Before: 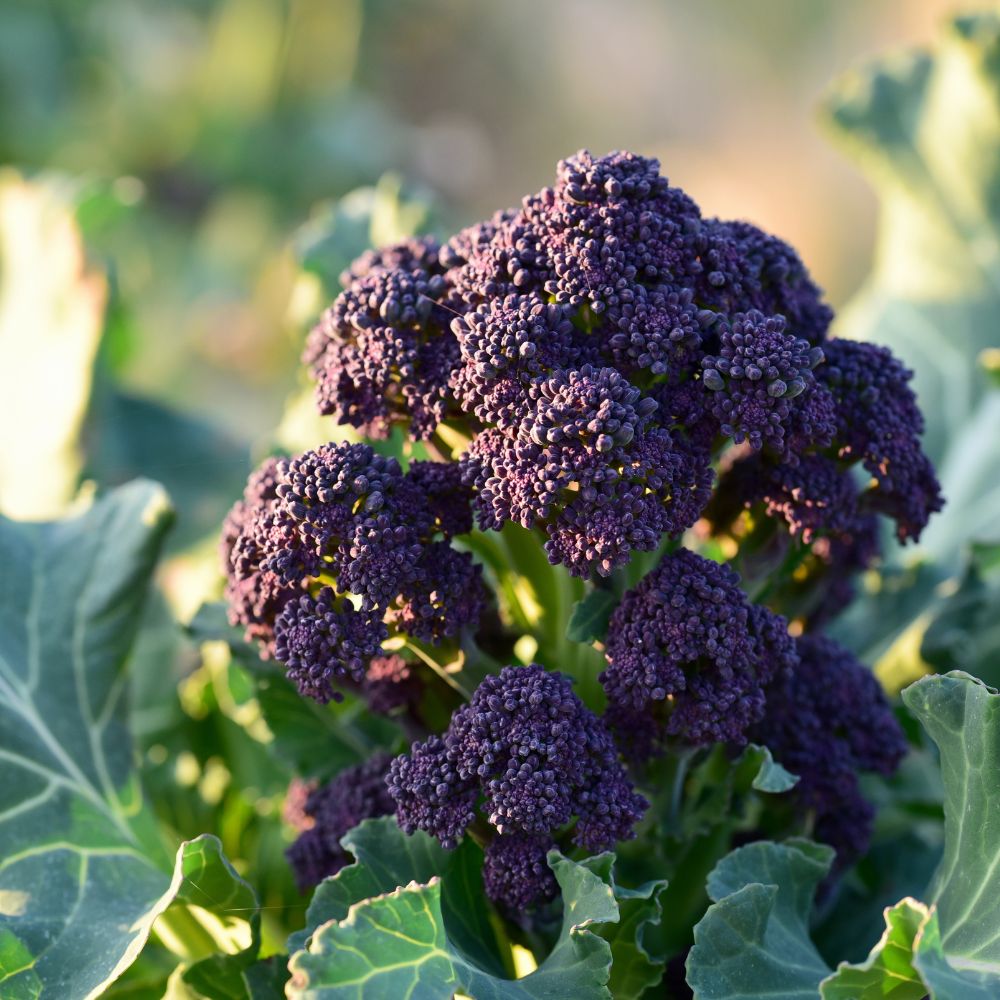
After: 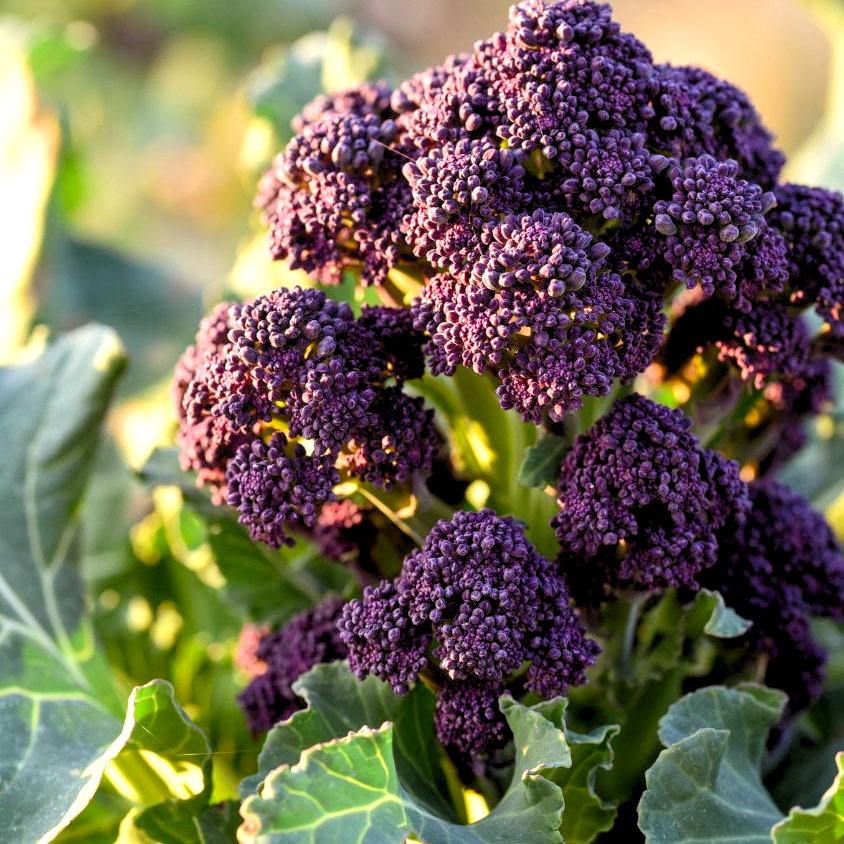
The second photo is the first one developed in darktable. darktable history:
rgb levels: mode RGB, independent channels, levels [[0, 0.5, 1], [0, 0.521, 1], [0, 0.536, 1]]
local contrast: on, module defaults
levels: black 3.83%, white 90.64%, levels [0.044, 0.416, 0.908]
crop and rotate: left 4.842%, top 15.51%, right 10.668%
